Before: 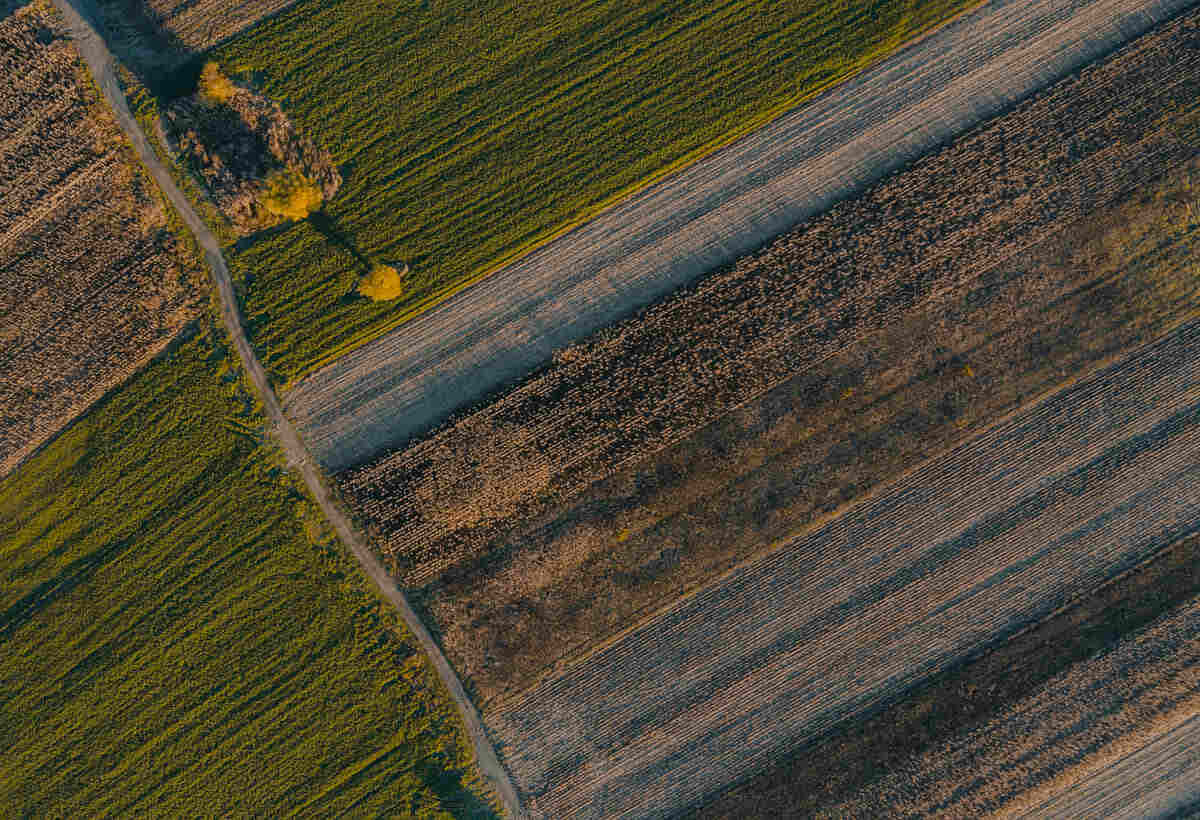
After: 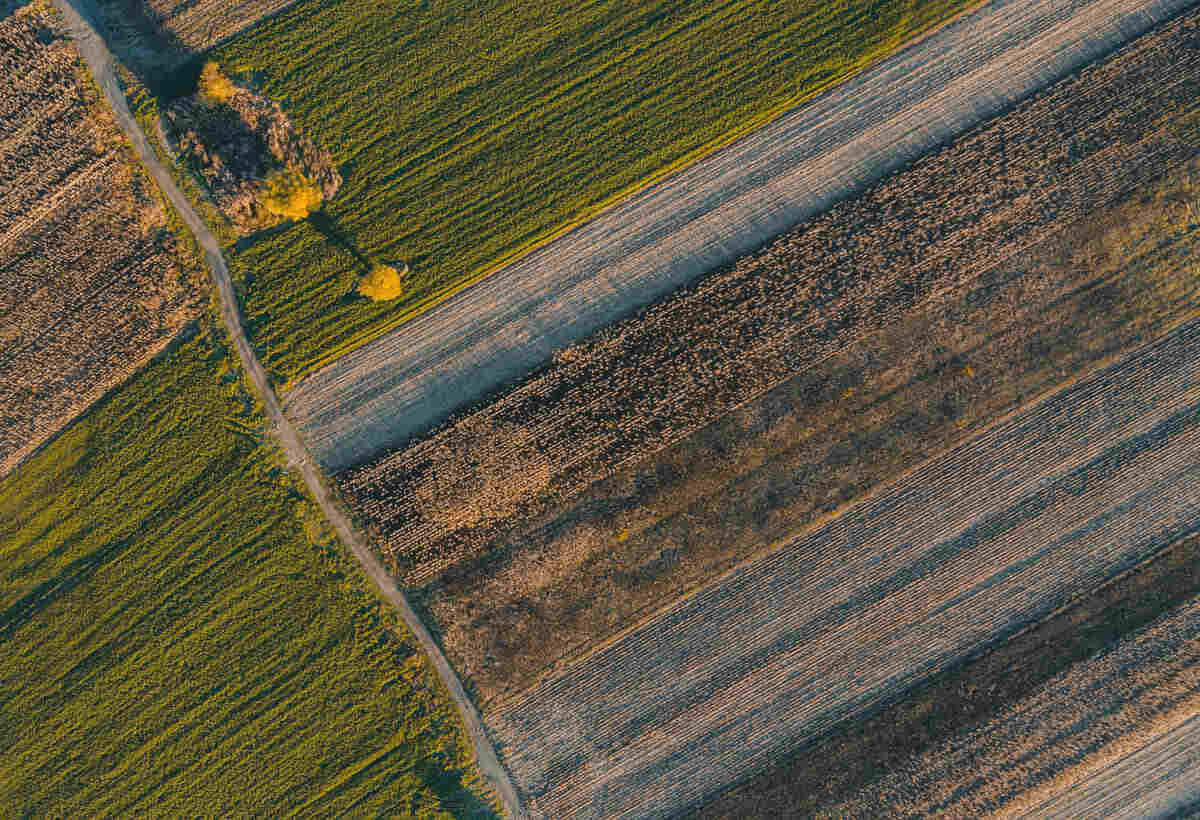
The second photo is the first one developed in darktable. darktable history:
exposure: black level correction -0.002, exposure 0.54 EV, compensate highlight preservation false
base curve: curves: ch0 [(0, 0) (0.989, 0.992)], preserve colors none
